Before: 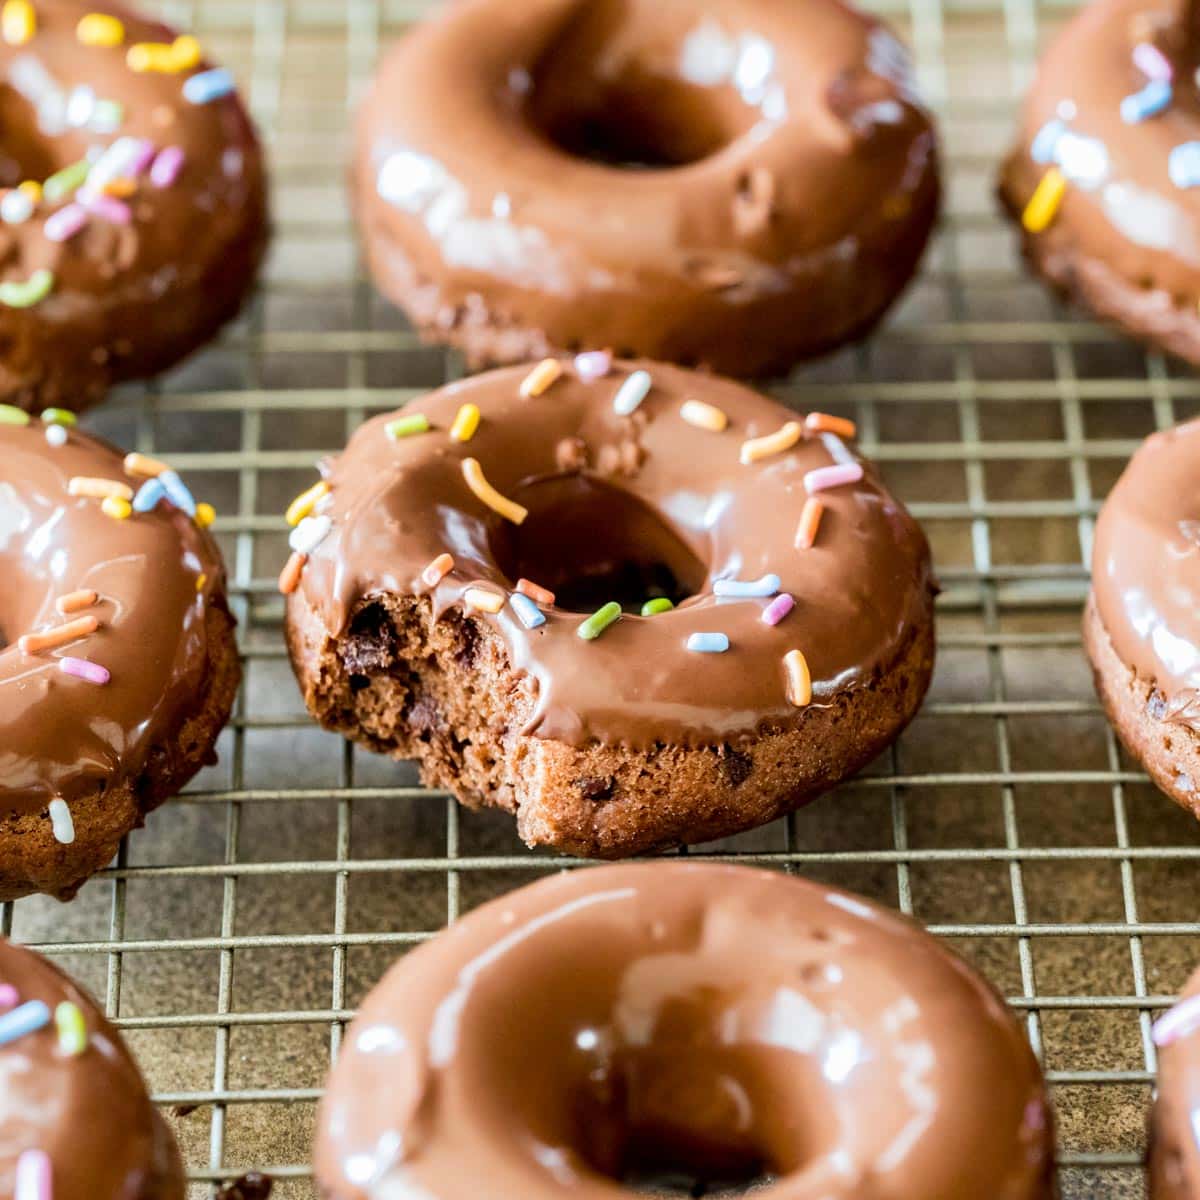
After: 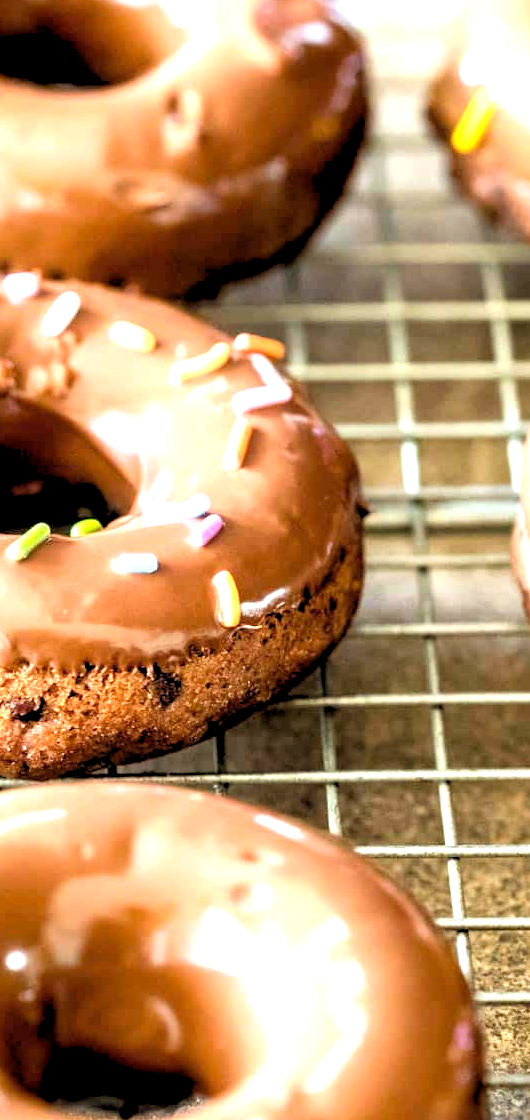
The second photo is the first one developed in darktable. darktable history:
exposure: exposure 1 EV, compensate highlight preservation false
rgb levels: levels [[0.013, 0.434, 0.89], [0, 0.5, 1], [0, 0.5, 1]]
crop: left 47.628%, top 6.643%, right 7.874%
